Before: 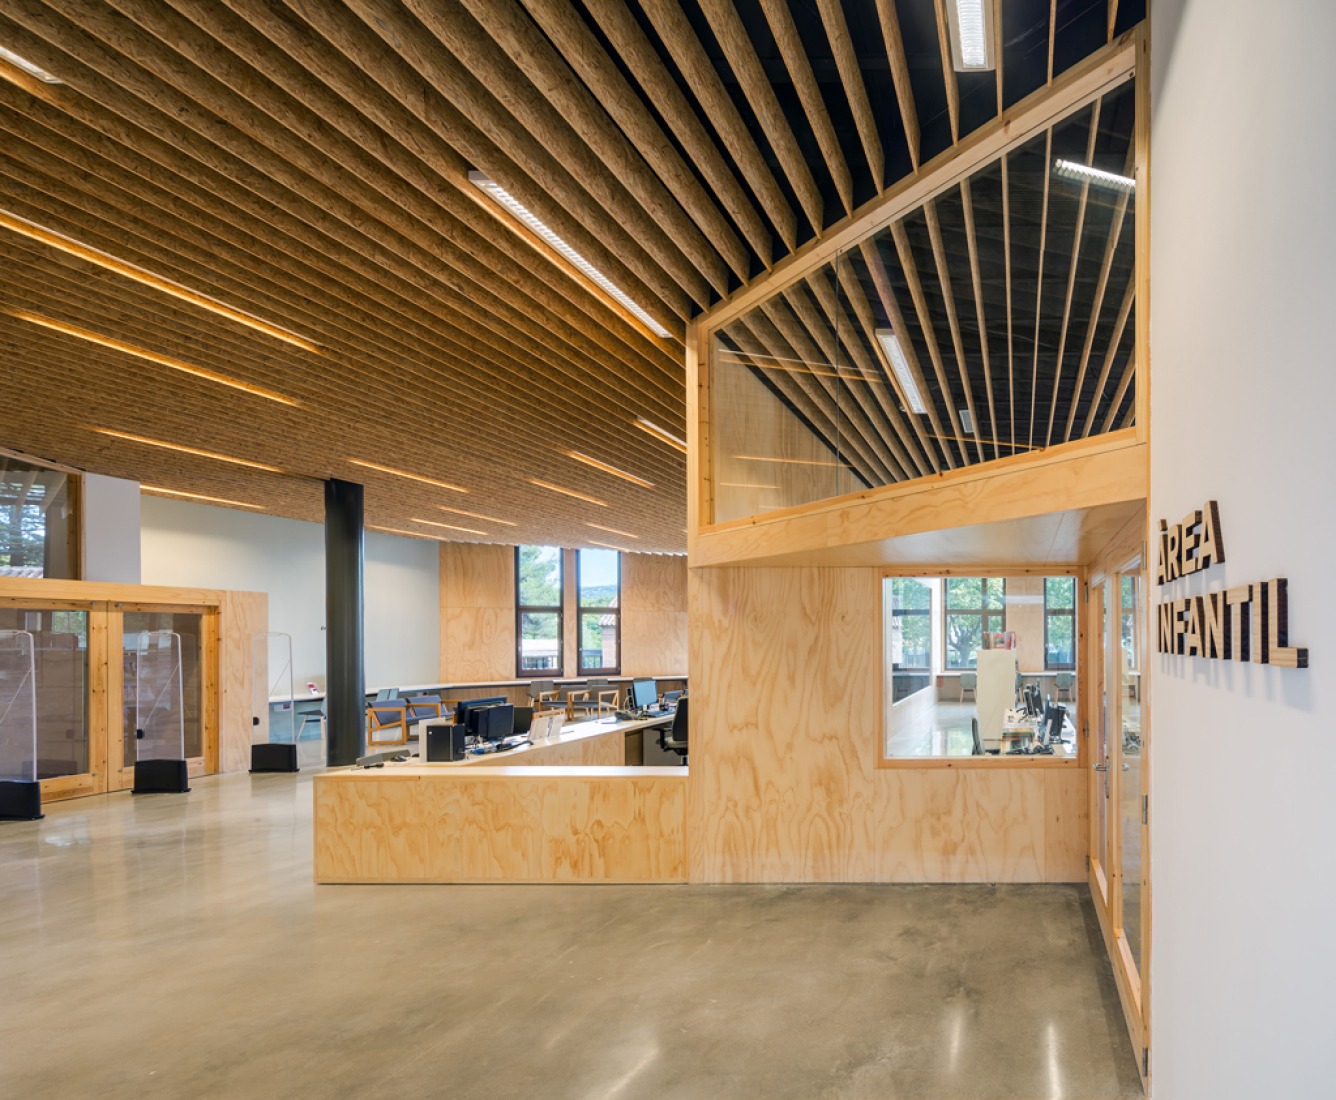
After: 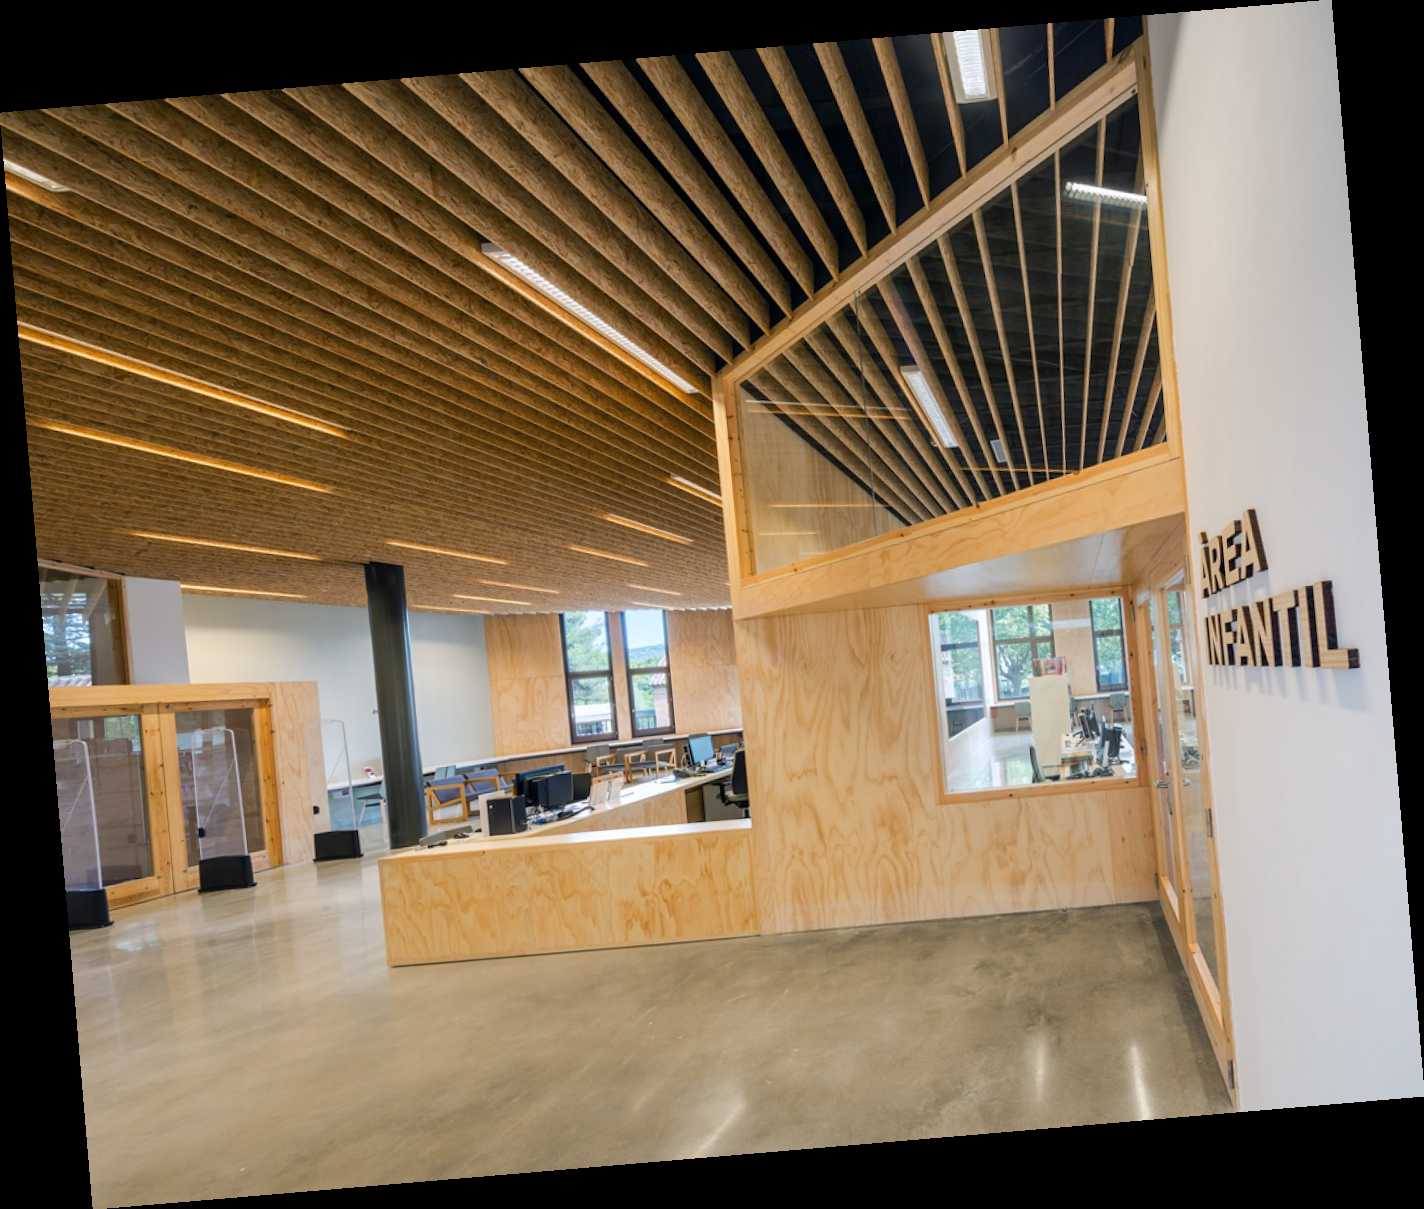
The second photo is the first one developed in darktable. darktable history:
white balance: red 0.988, blue 1.017
rotate and perspective: rotation -4.86°, automatic cropping off
